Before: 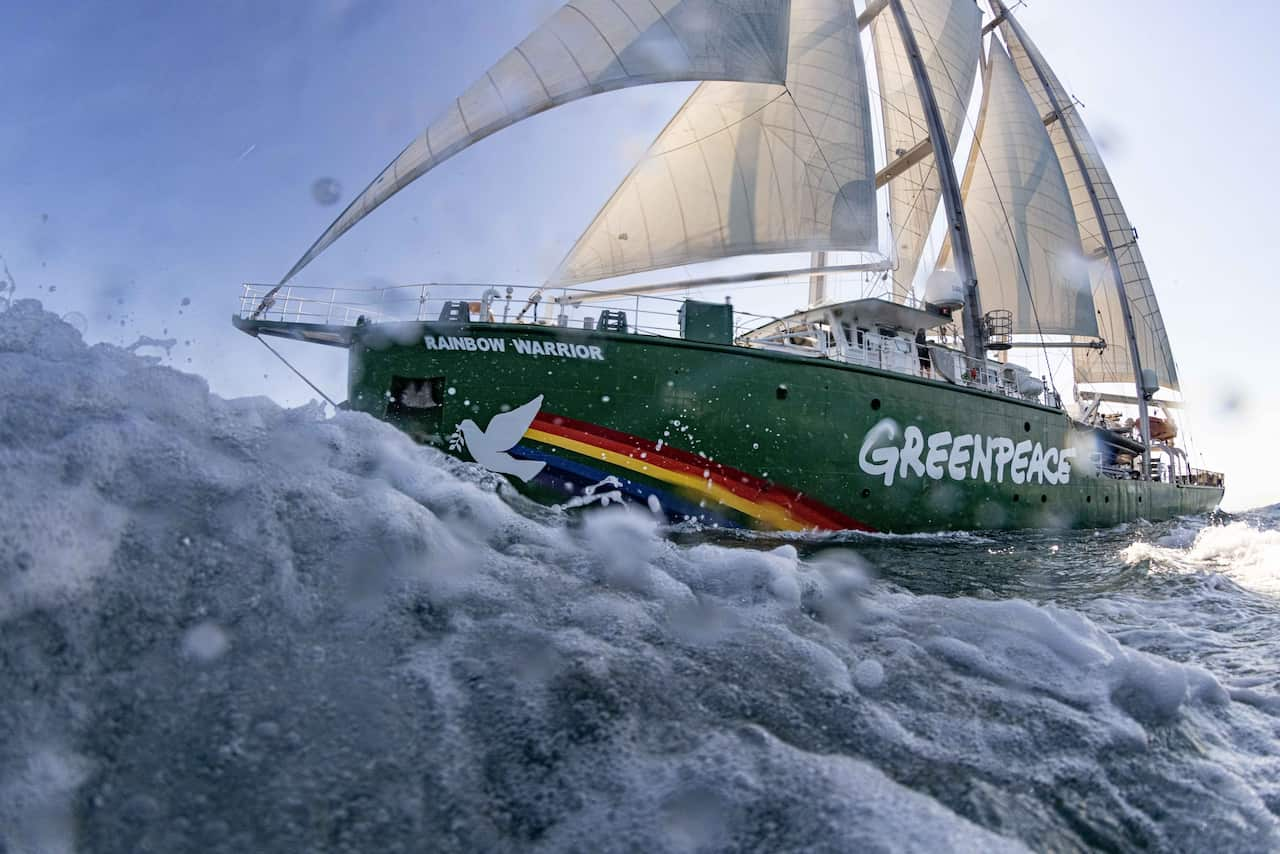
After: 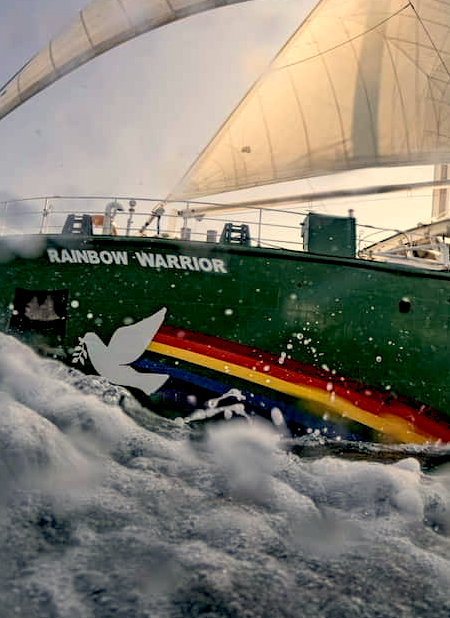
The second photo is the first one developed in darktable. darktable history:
exposure: black level correction 0.011, compensate highlight preservation false
levels: mode automatic, black 0.023%, white 99.97%, levels [0.062, 0.494, 0.925]
white balance: red 1.123, blue 0.83
local contrast: highlights 100%, shadows 100%, detail 120%, midtone range 0.2
crop and rotate: left 29.476%, top 10.214%, right 35.32%, bottom 17.333%
